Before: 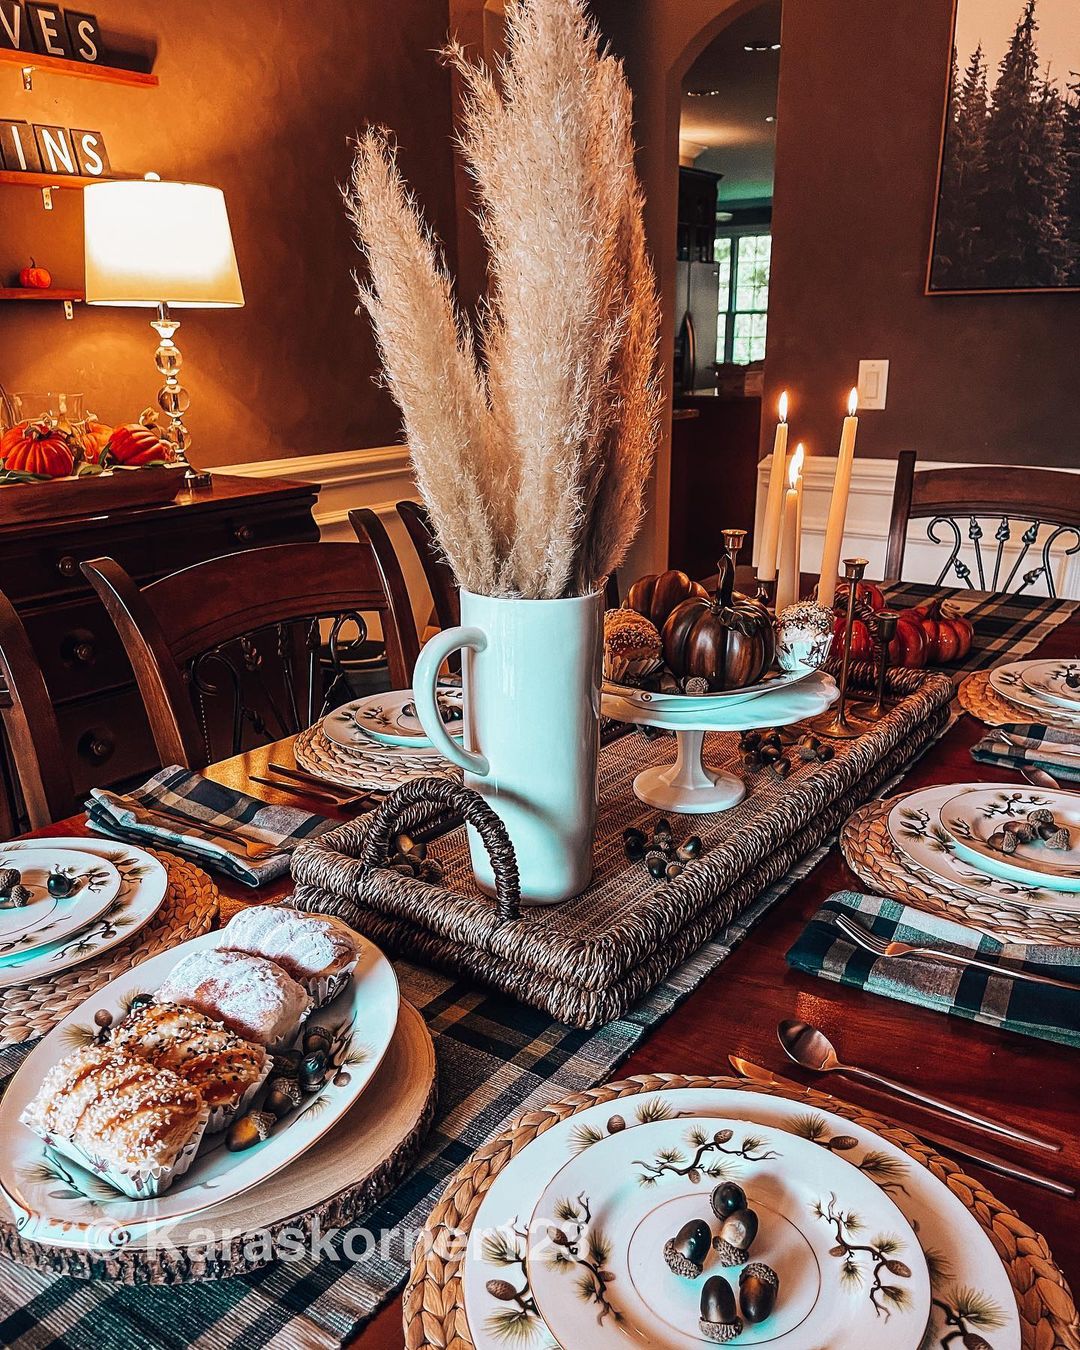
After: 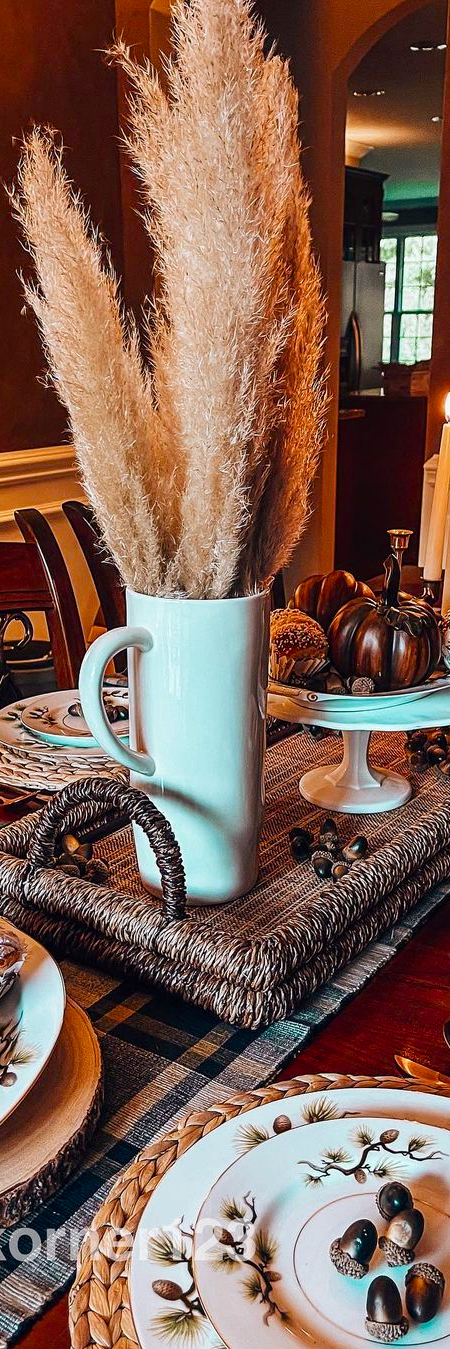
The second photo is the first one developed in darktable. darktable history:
crop: left 30.955%, right 27.32%
color balance rgb: perceptual saturation grading › global saturation 27.568%, perceptual saturation grading › highlights -24.977%, perceptual saturation grading › shadows 24.233%
